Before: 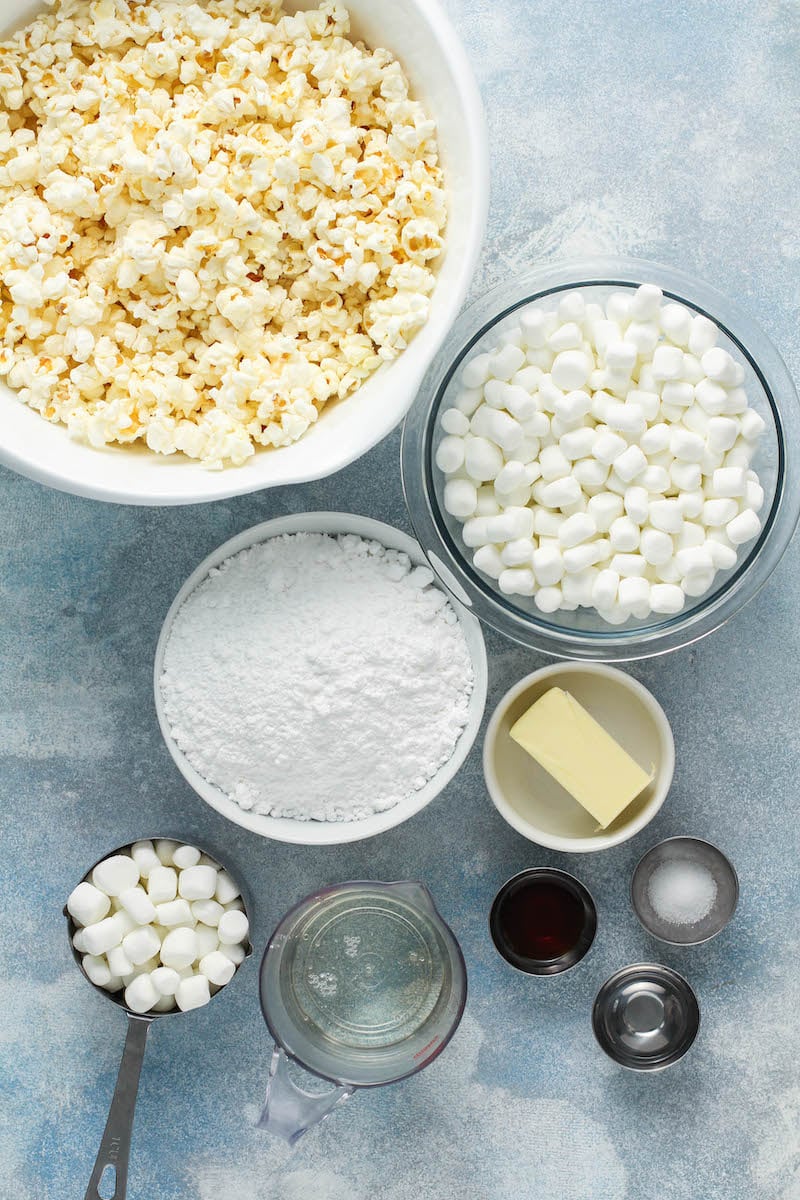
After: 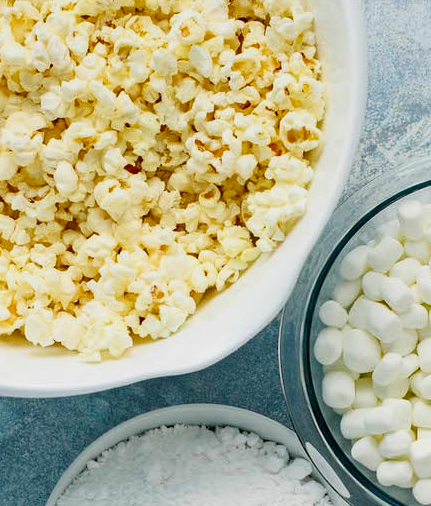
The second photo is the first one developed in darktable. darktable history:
shadows and highlights: shadows color adjustment 97.67%, low approximation 0.01, soften with gaussian
crop: left 15.314%, top 9.063%, right 30.792%, bottom 48.73%
color correction: highlights b* -0.049
tone curve: curves: ch0 [(0.003, 0) (0.066, 0.023) (0.149, 0.094) (0.264, 0.238) (0.395, 0.401) (0.517, 0.553) (0.716, 0.743) (0.813, 0.846) (1, 1)]; ch1 [(0, 0) (0.164, 0.115) (0.337, 0.332) (0.39, 0.398) (0.464, 0.461) (0.501, 0.5) (0.521, 0.529) (0.571, 0.588) (0.652, 0.681) (0.733, 0.749) (0.811, 0.796) (1, 1)]; ch2 [(0, 0) (0.337, 0.382) (0.464, 0.476) (0.501, 0.502) (0.527, 0.54) (0.556, 0.567) (0.6, 0.59) (0.687, 0.675) (1, 1)], color space Lab, linked channels
haze removal: strength 0.303, distance 0.247, adaptive false
velvia: on, module defaults
color balance rgb: perceptual saturation grading › global saturation 20%, perceptual saturation grading › highlights -24.961%, perceptual saturation grading › shadows 26.124%, contrast -9.893%
